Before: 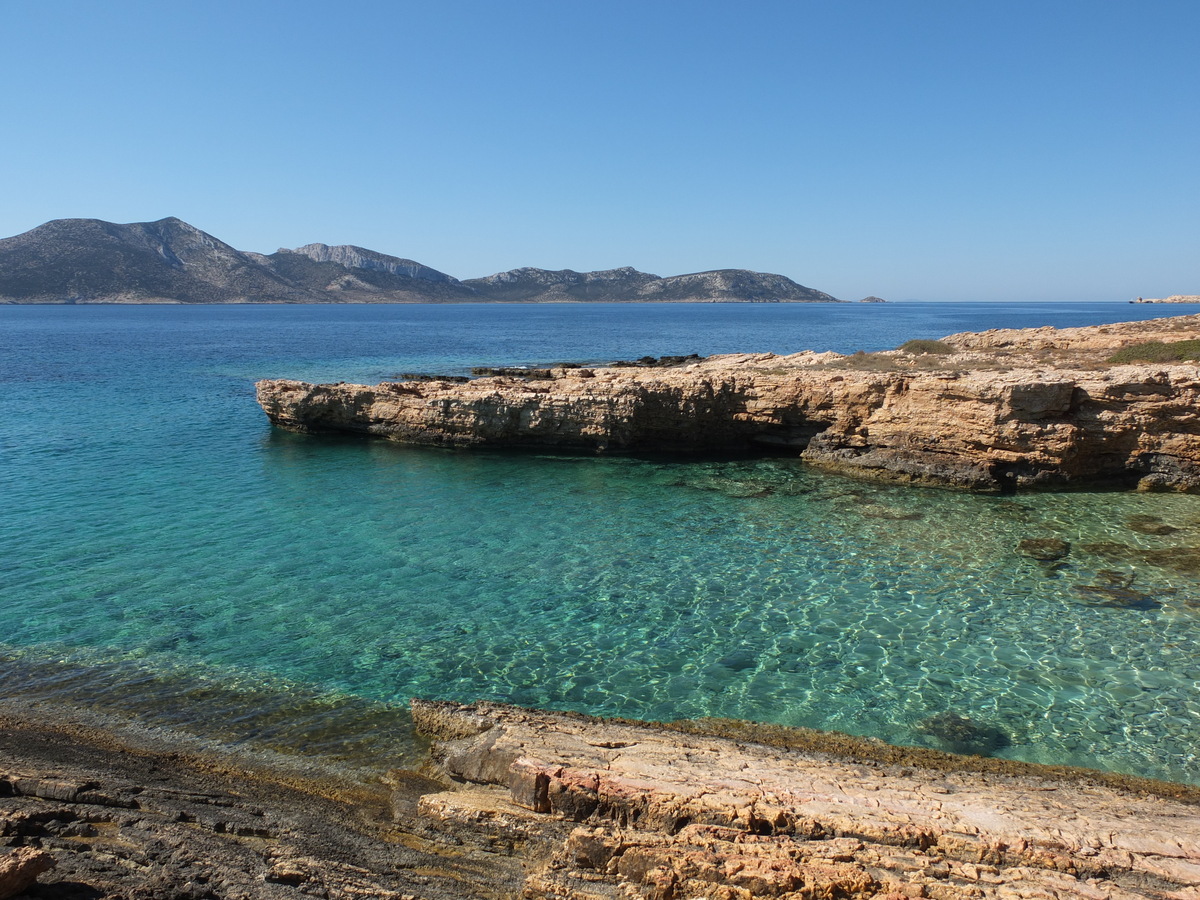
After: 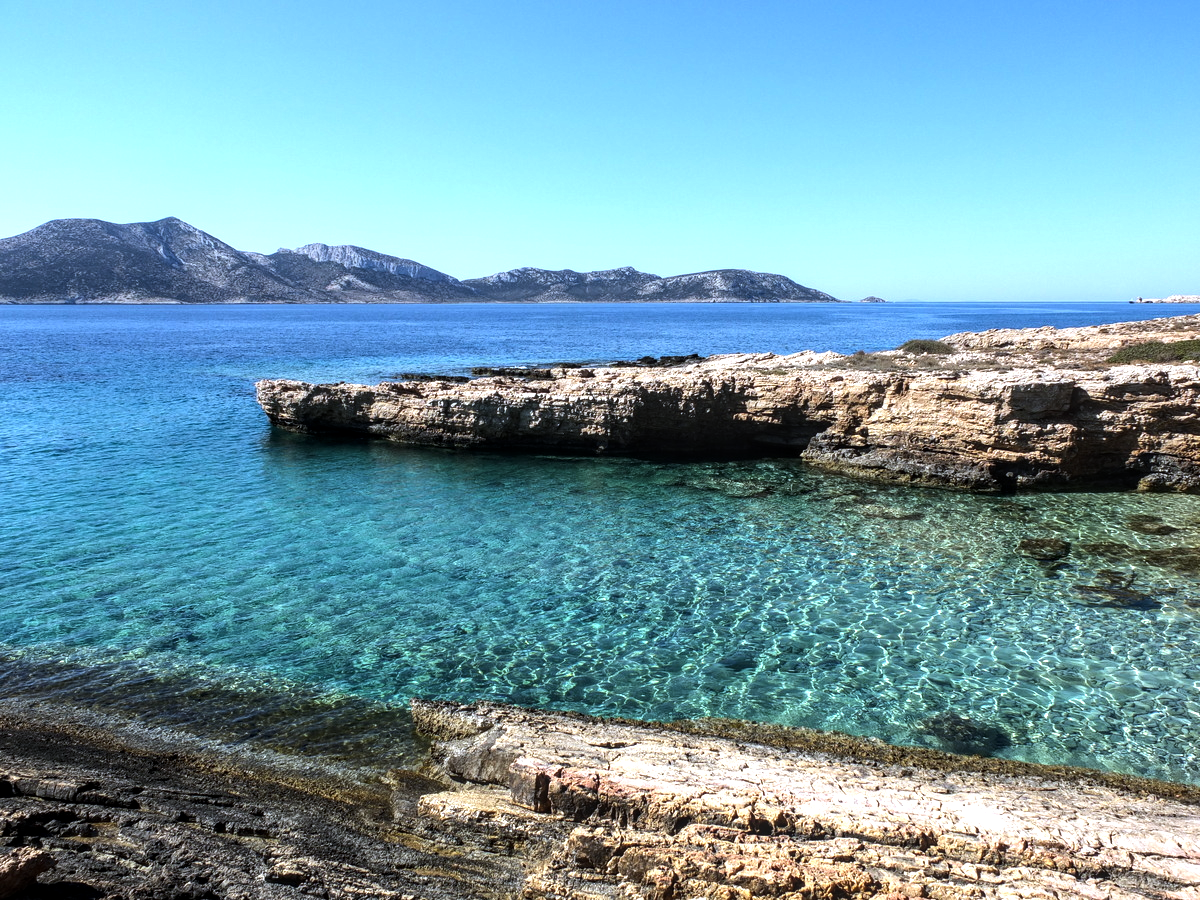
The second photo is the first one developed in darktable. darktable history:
tone equalizer: -8 EV -1.08 EV, -7 EV -1.01 EV, -6 EV -0.867 EV, -5 EV -0.578 EV, -3 EV 0.578 EV, -2 EV 0.867 EV, -1 EV 1.01 EV, +0 EV 1.08 EV, edges refinement/feathering 500, mask exposure compensation -1.57 EV, preserve details no
white balance: red 0.926, green 1.003, blue 1.133
local contrast: on, module defaults
